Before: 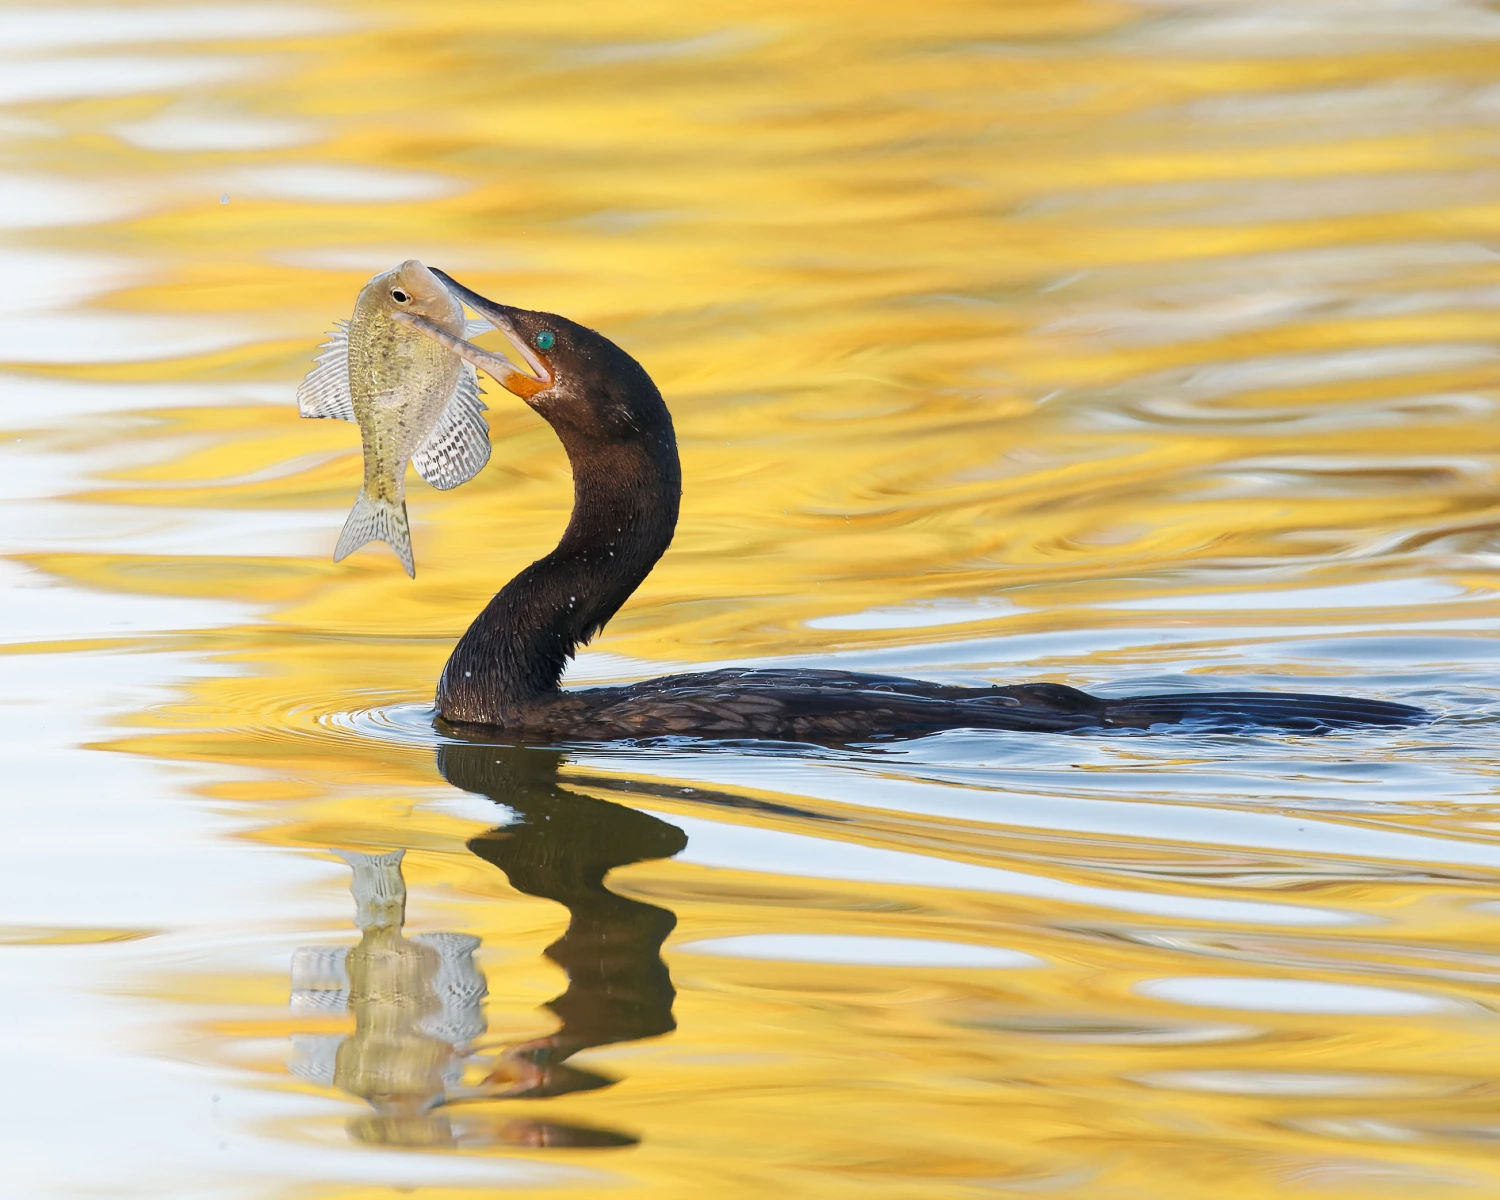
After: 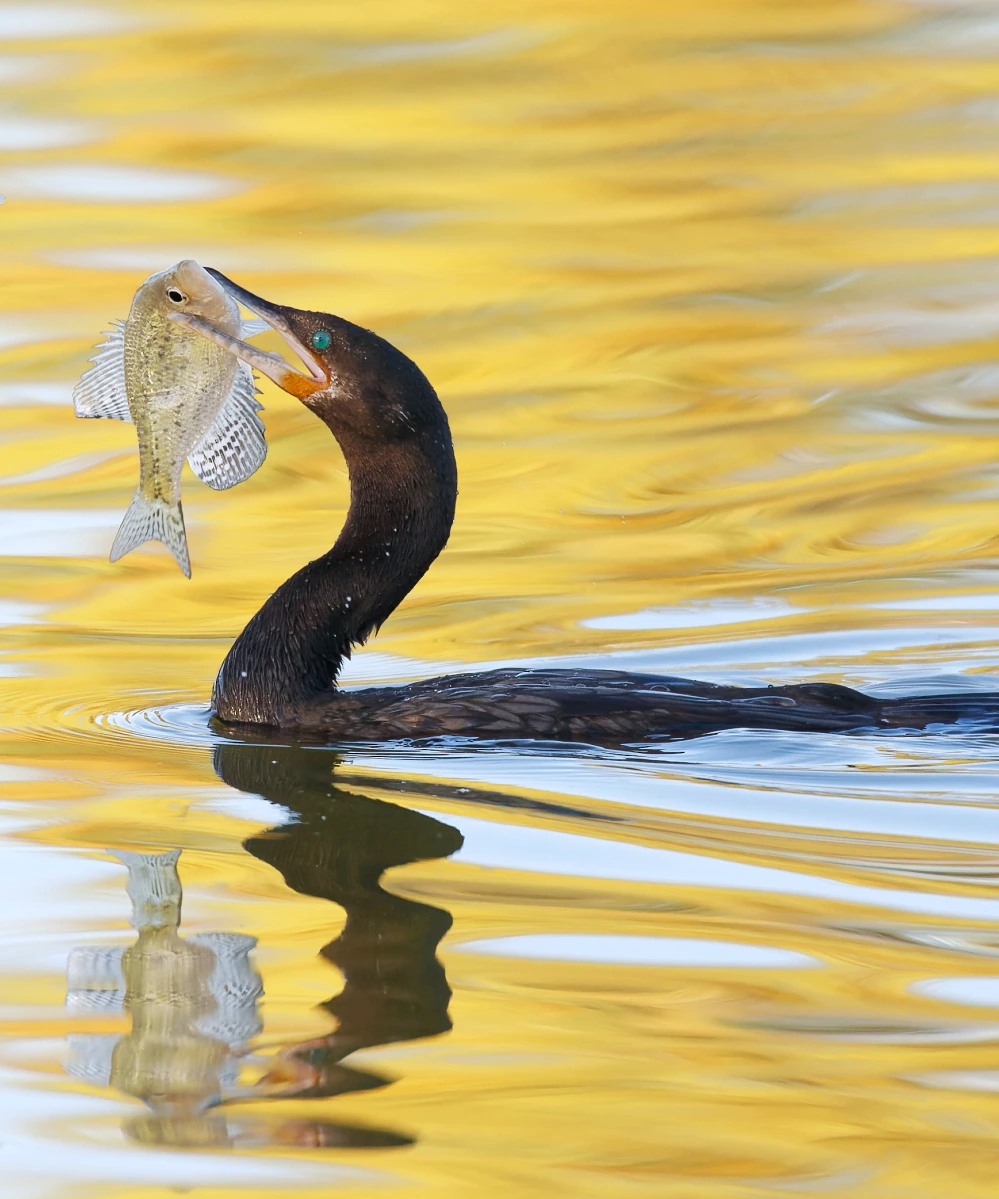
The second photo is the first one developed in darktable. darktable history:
crop and rotate: left 15.055%, right 18.278%
white balance: red 0.967, blue 1.049
